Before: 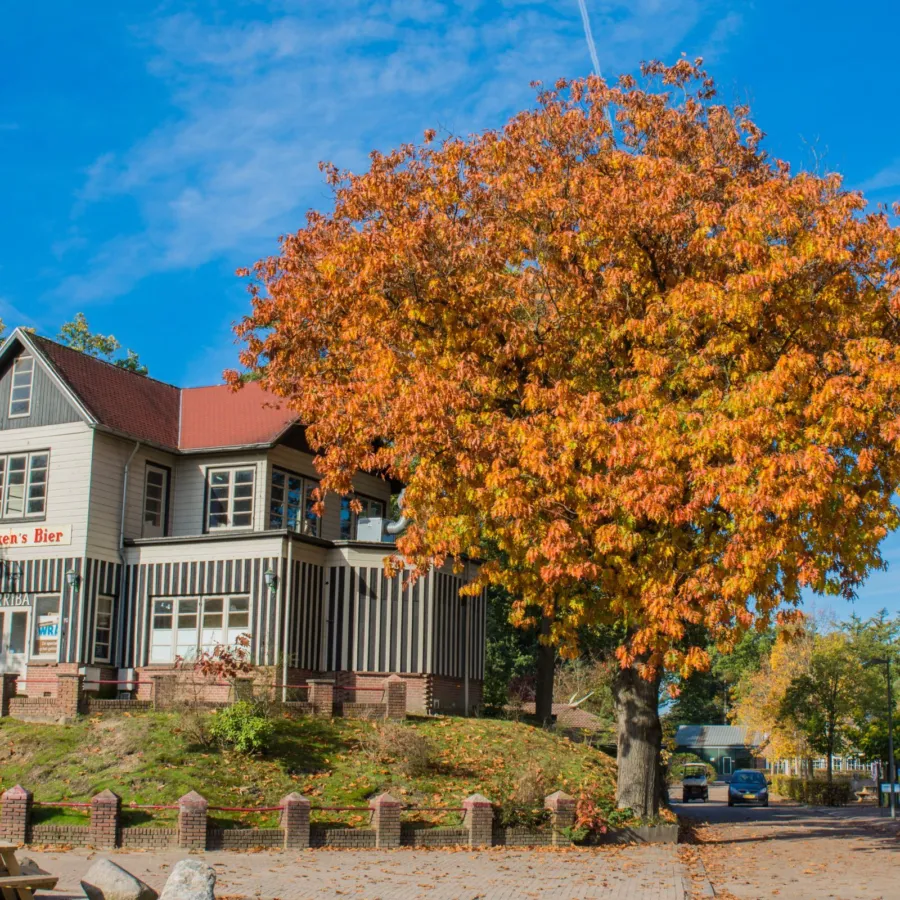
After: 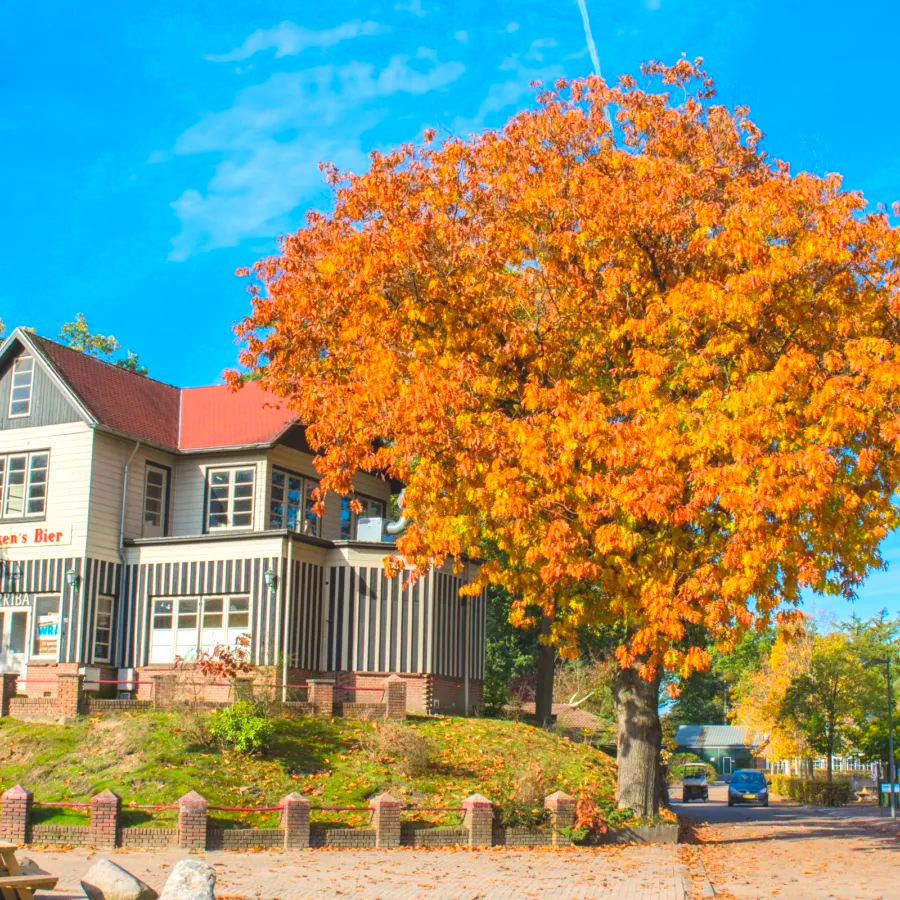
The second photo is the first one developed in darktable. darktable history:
contrast brightness saturation: contrast -0.19, saturation 0.19
exposure: black level correction 0, exposure 1 EV, compensate exposure bias true, compensate highlight preservation false
shadows and highlights: shadows 30.86, highlights 0, soften with gaussian
